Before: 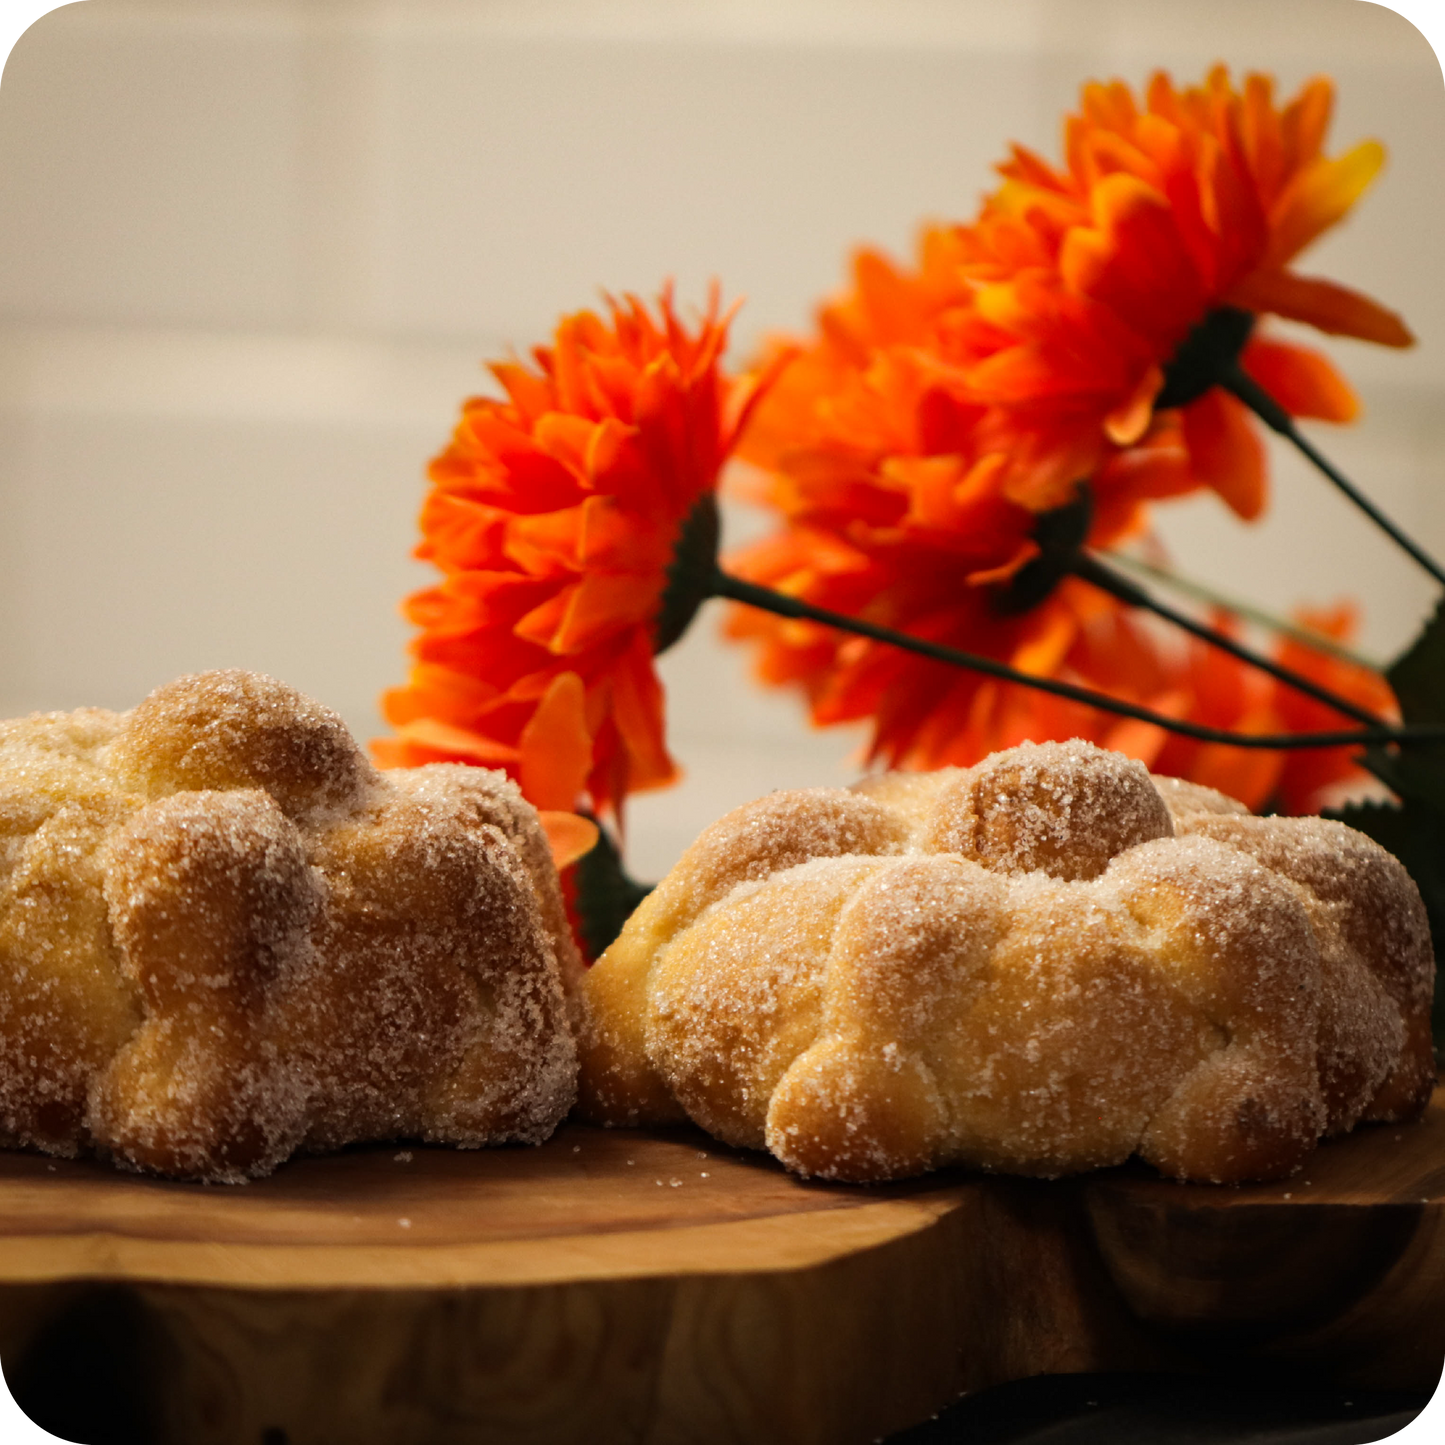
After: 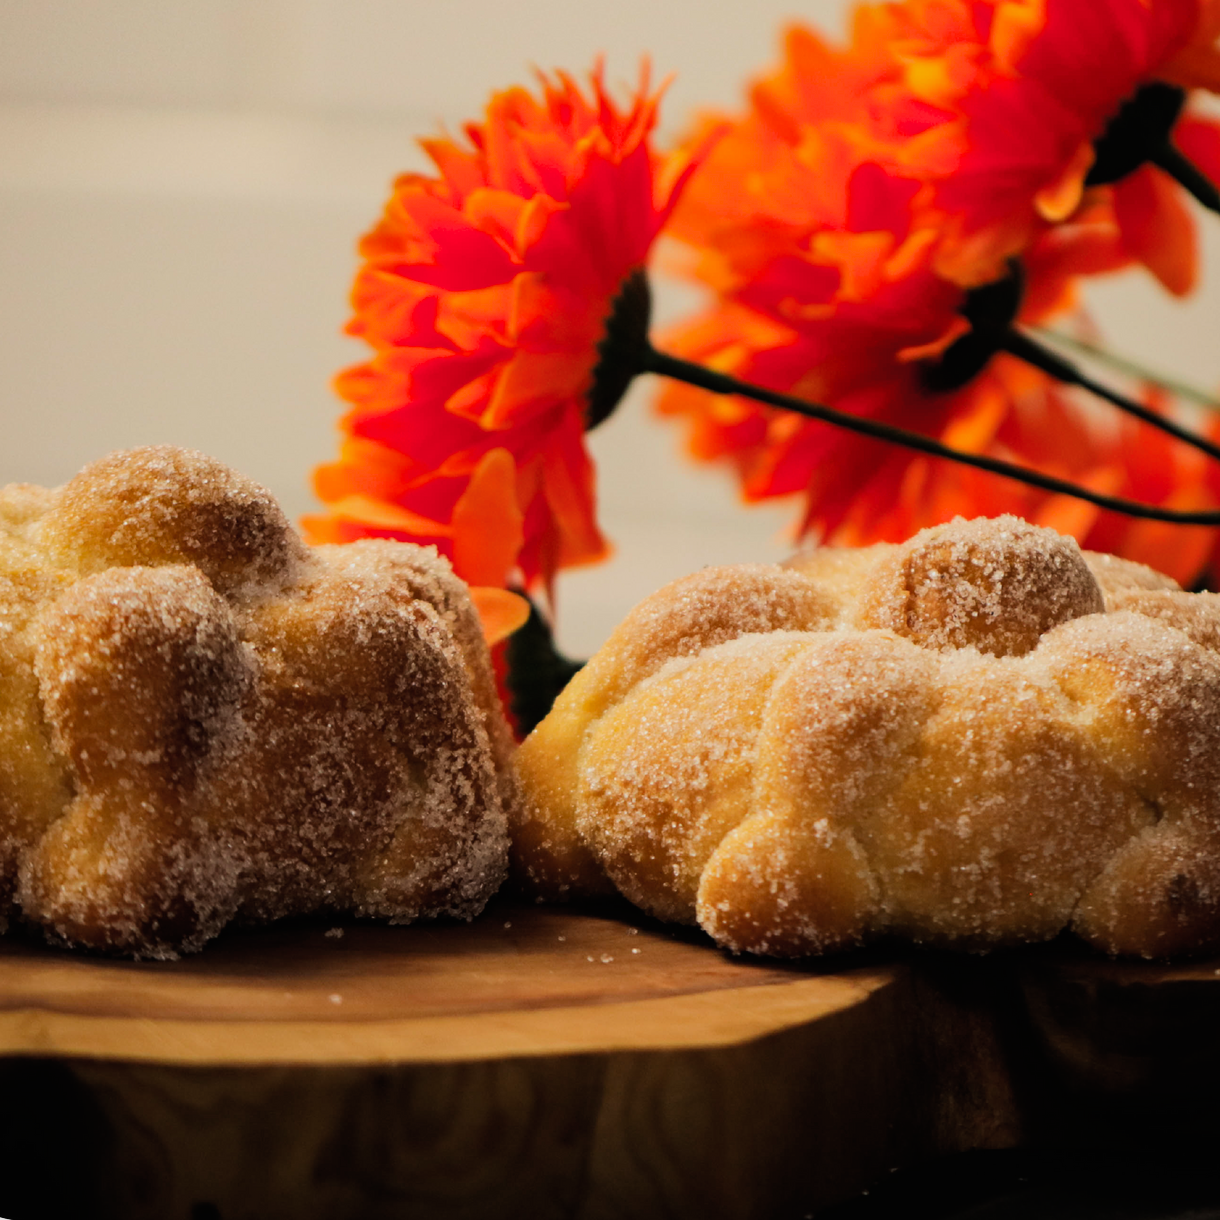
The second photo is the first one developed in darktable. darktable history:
crop and rotate: left 4.842%, top 15.51%, right 10.668%
filmic rgb: hardness 4.17, contrast 1.364, color science v6 (2022)
lowpass: radius 0.1, contrast 0.85, saturation 1.1, unbound 0
